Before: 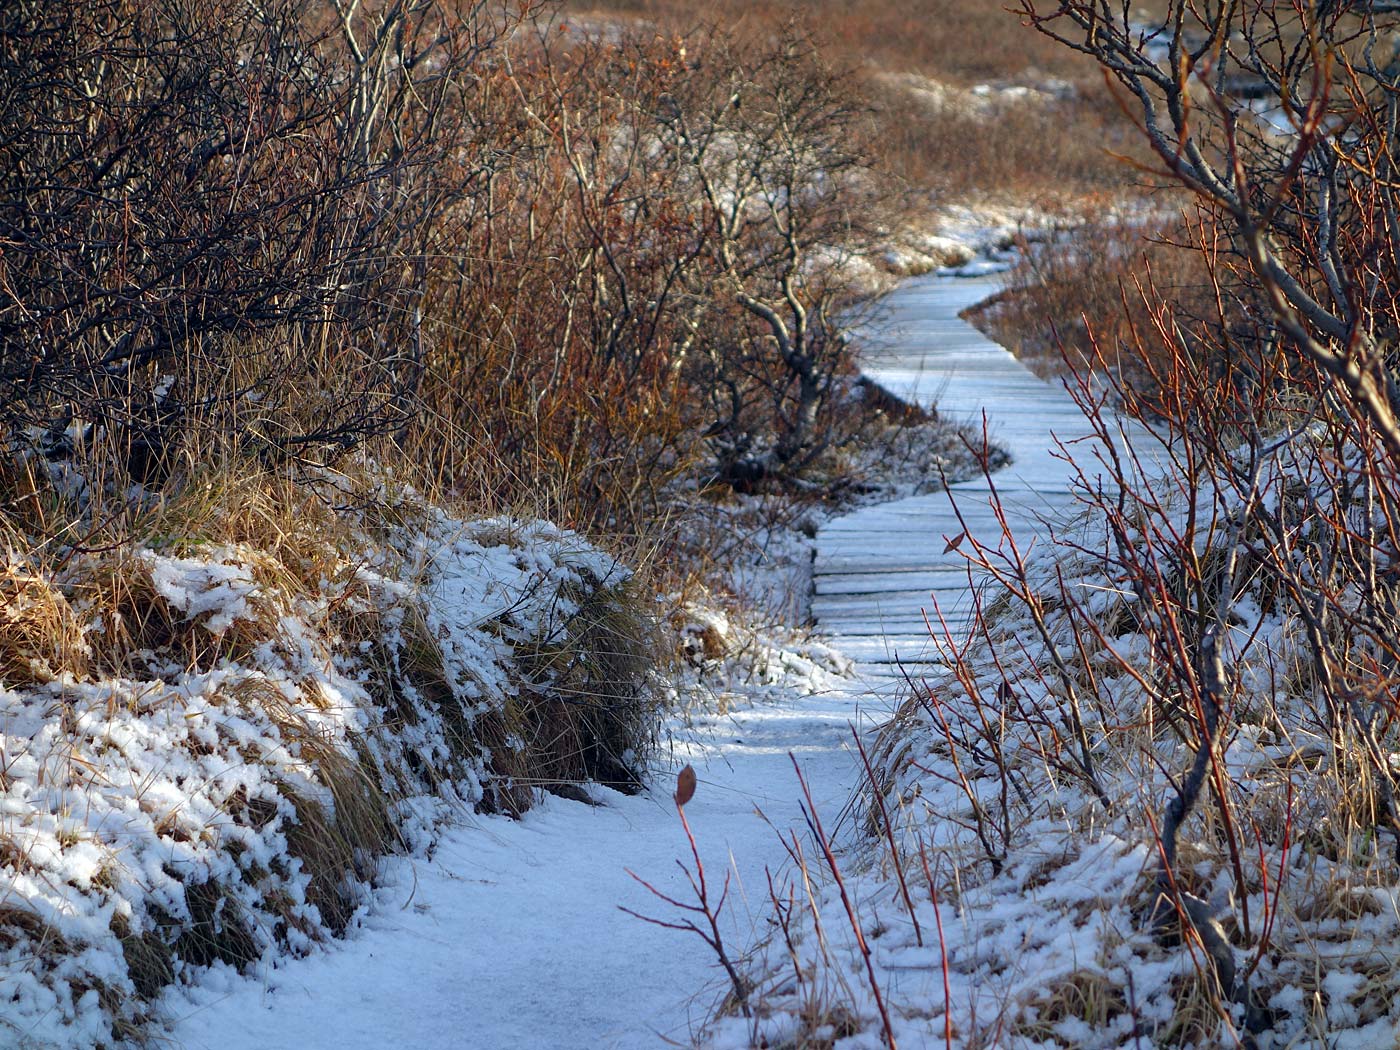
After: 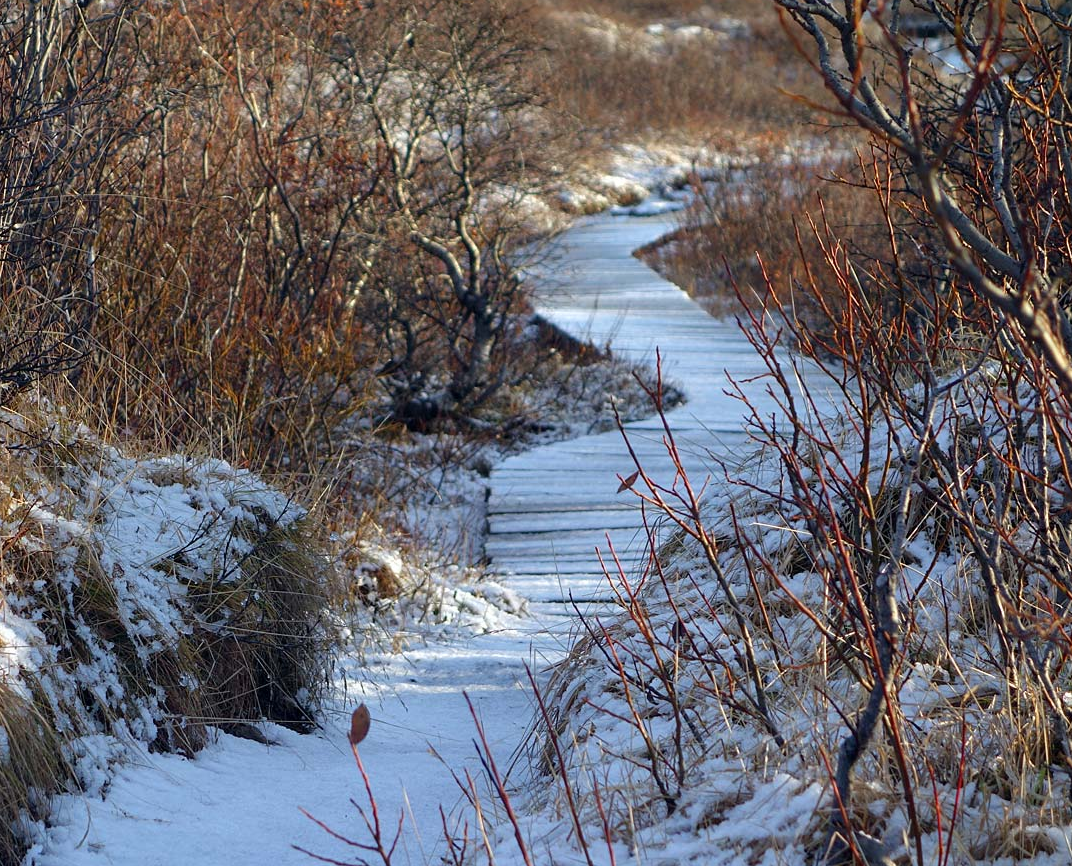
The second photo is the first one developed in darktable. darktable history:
crop: left 23.329%, top 5.842%, bottom 11.638%
